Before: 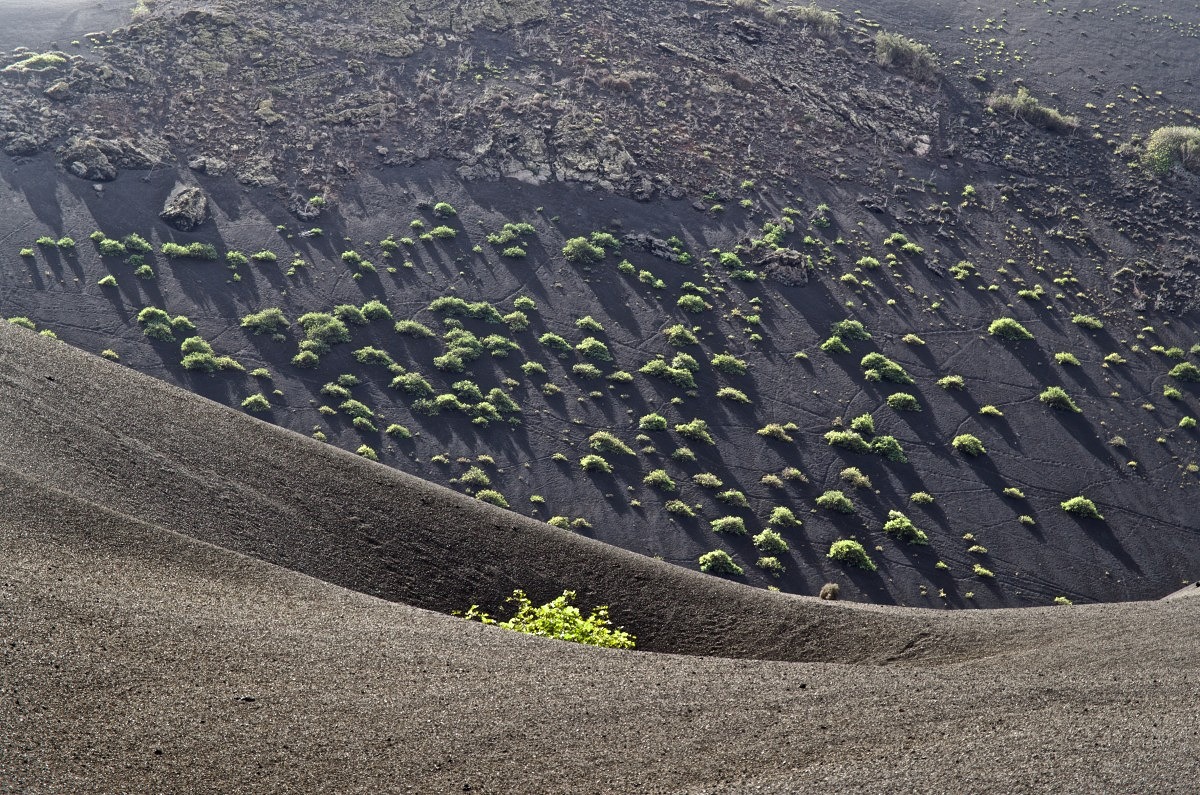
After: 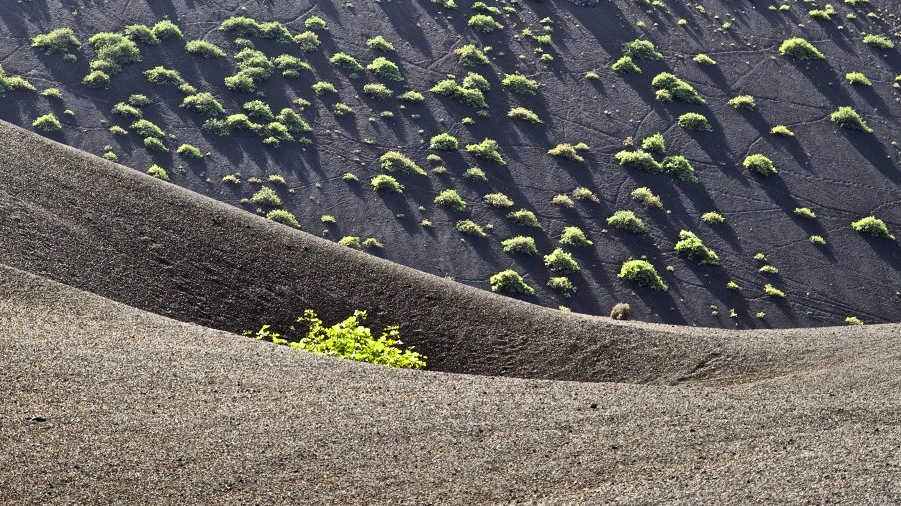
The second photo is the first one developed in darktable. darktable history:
contrast brightness saturation: contrast 0.201, brightness 0.16, saturation 0.22
crop and rotate: left 17.437%, top 35.293%, right 7.4%, bottom 0.957%
